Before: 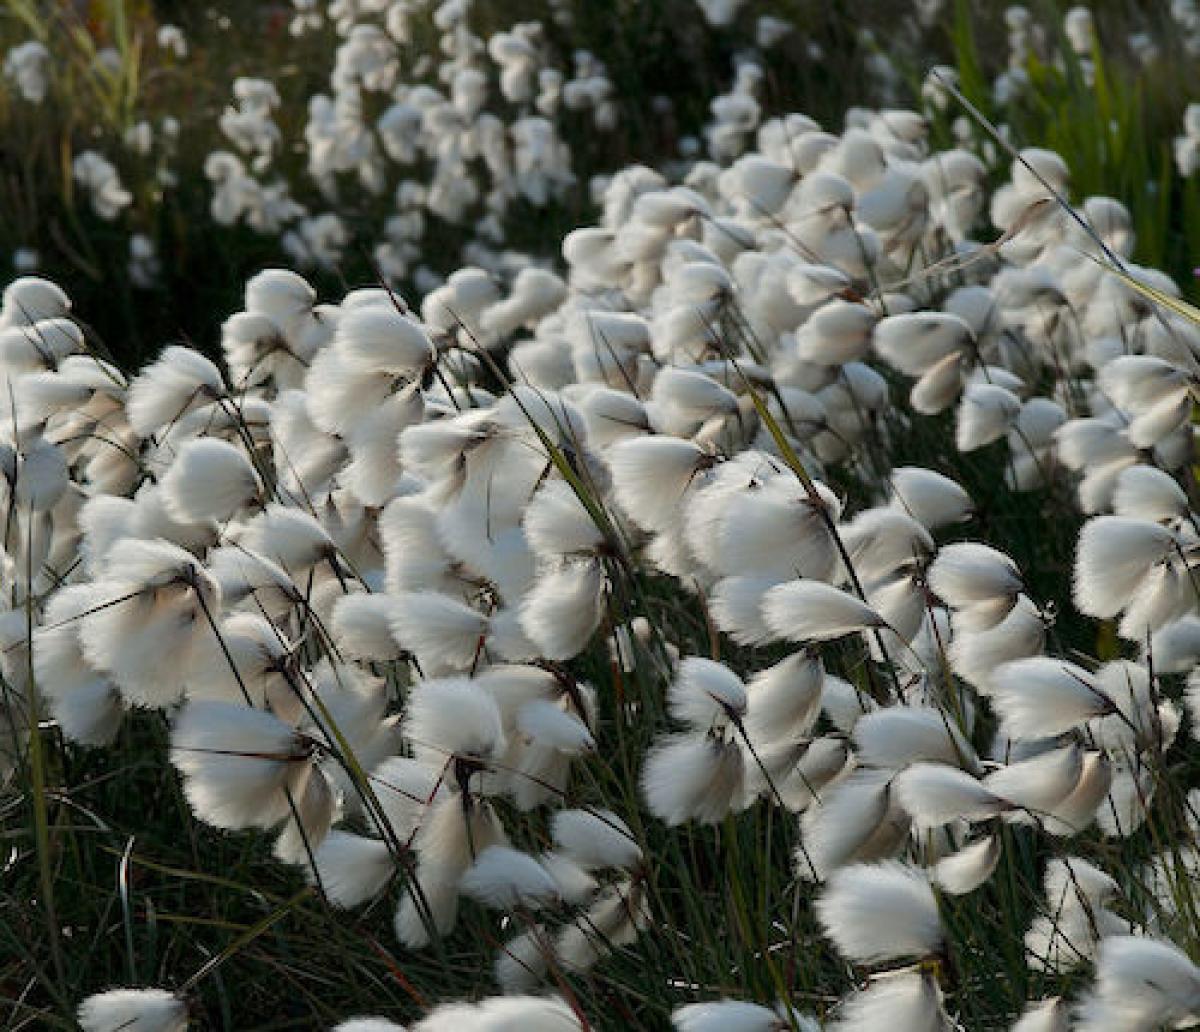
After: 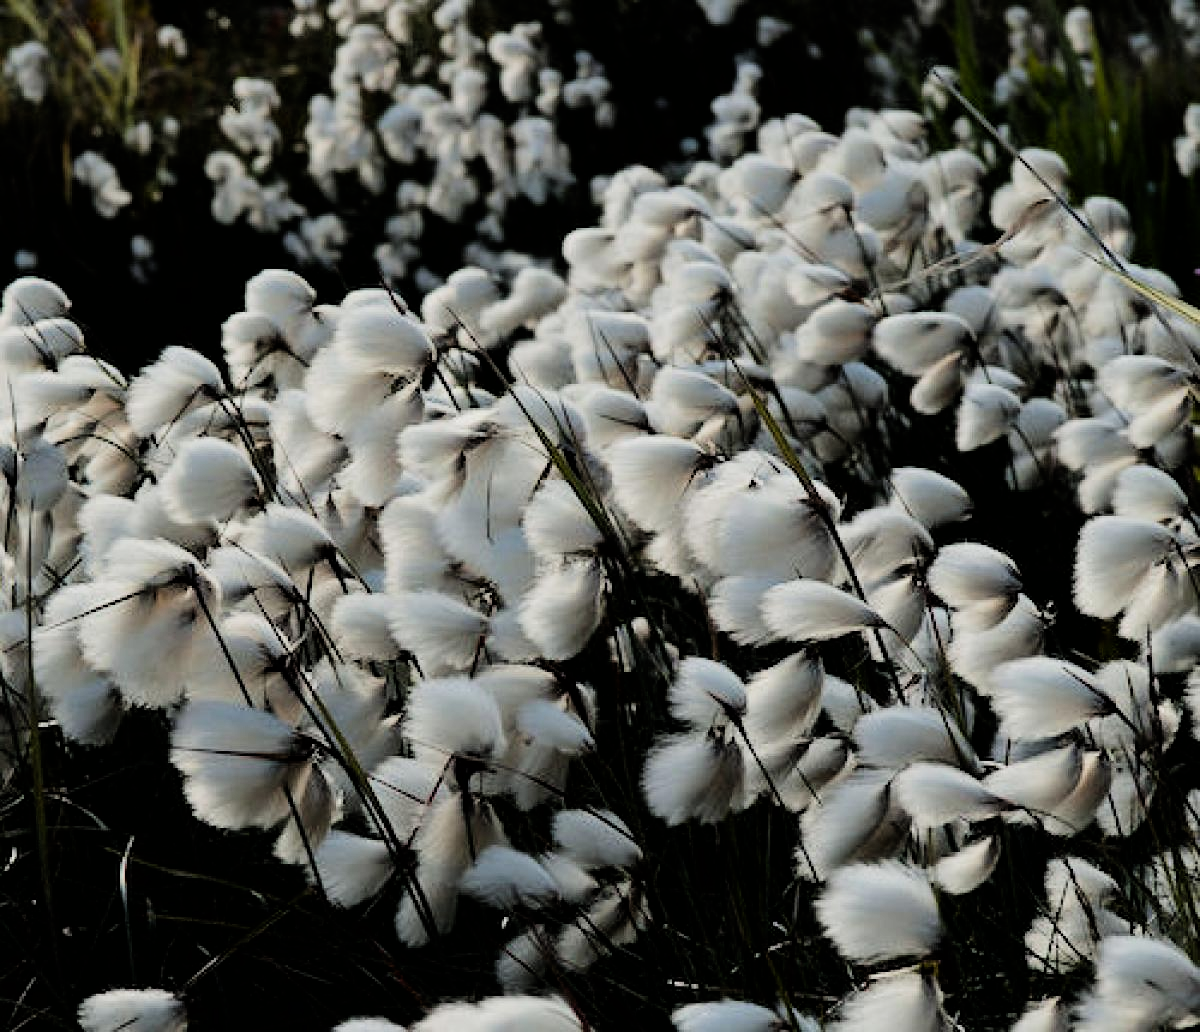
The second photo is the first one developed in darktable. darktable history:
filmic rgb: black relative exposure -5.06 EV, white relative exposure 3.95 EV, hardness 2.88, contrast 1.496
